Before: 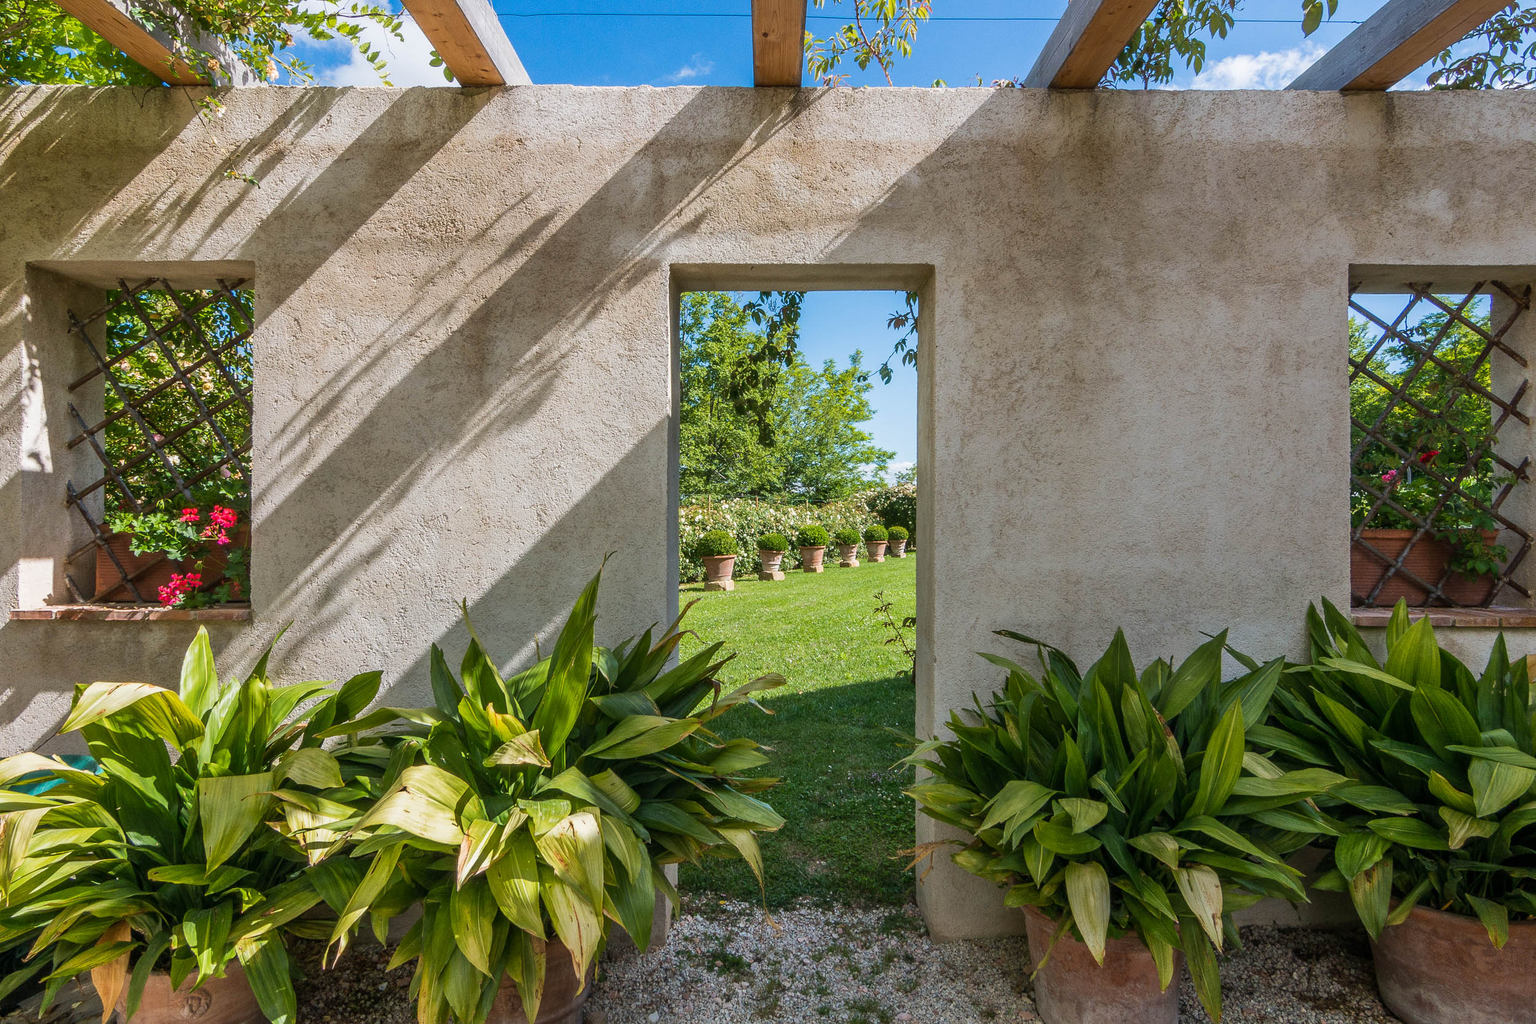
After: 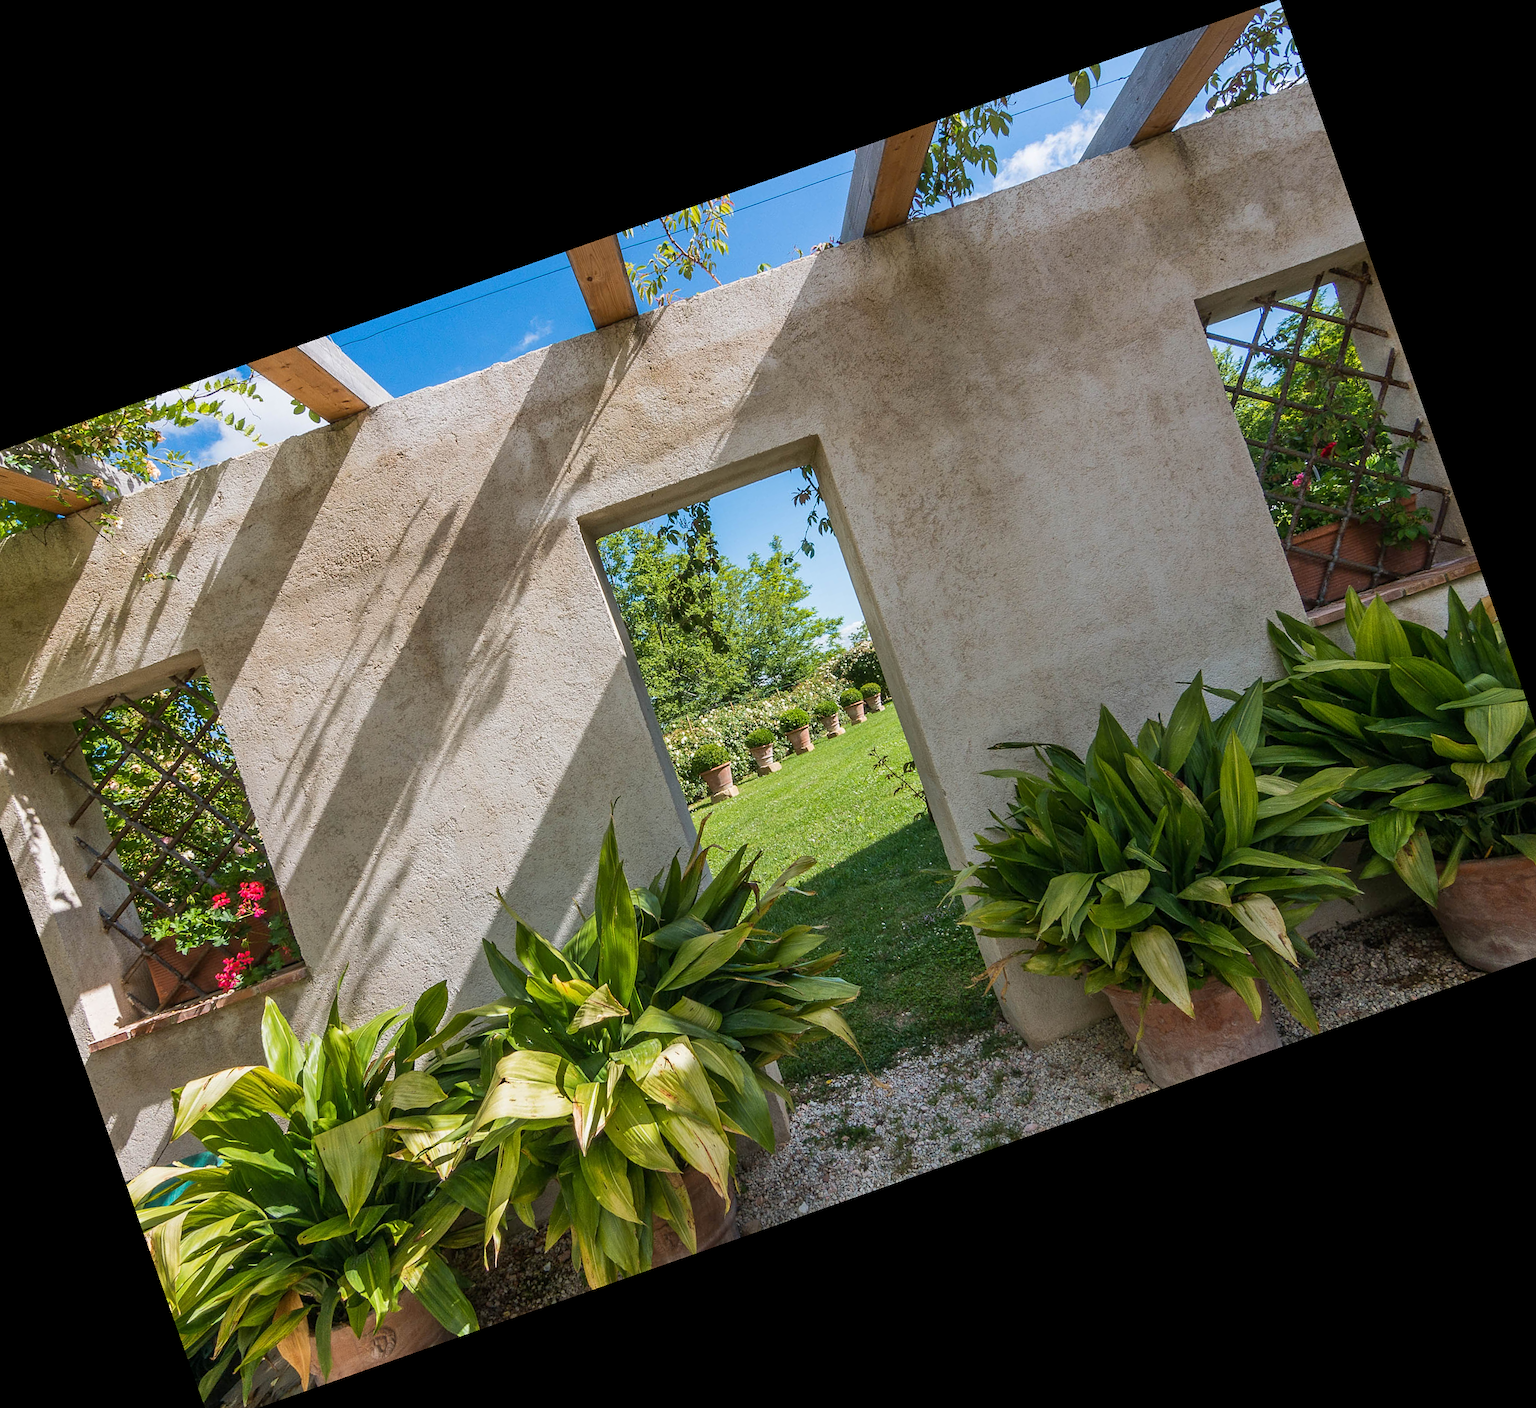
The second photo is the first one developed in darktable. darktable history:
sharpen: amount 0.2
crop and rotate: angle 19.43°, left 6.812%, right 4.125%, bottom 1.087%
